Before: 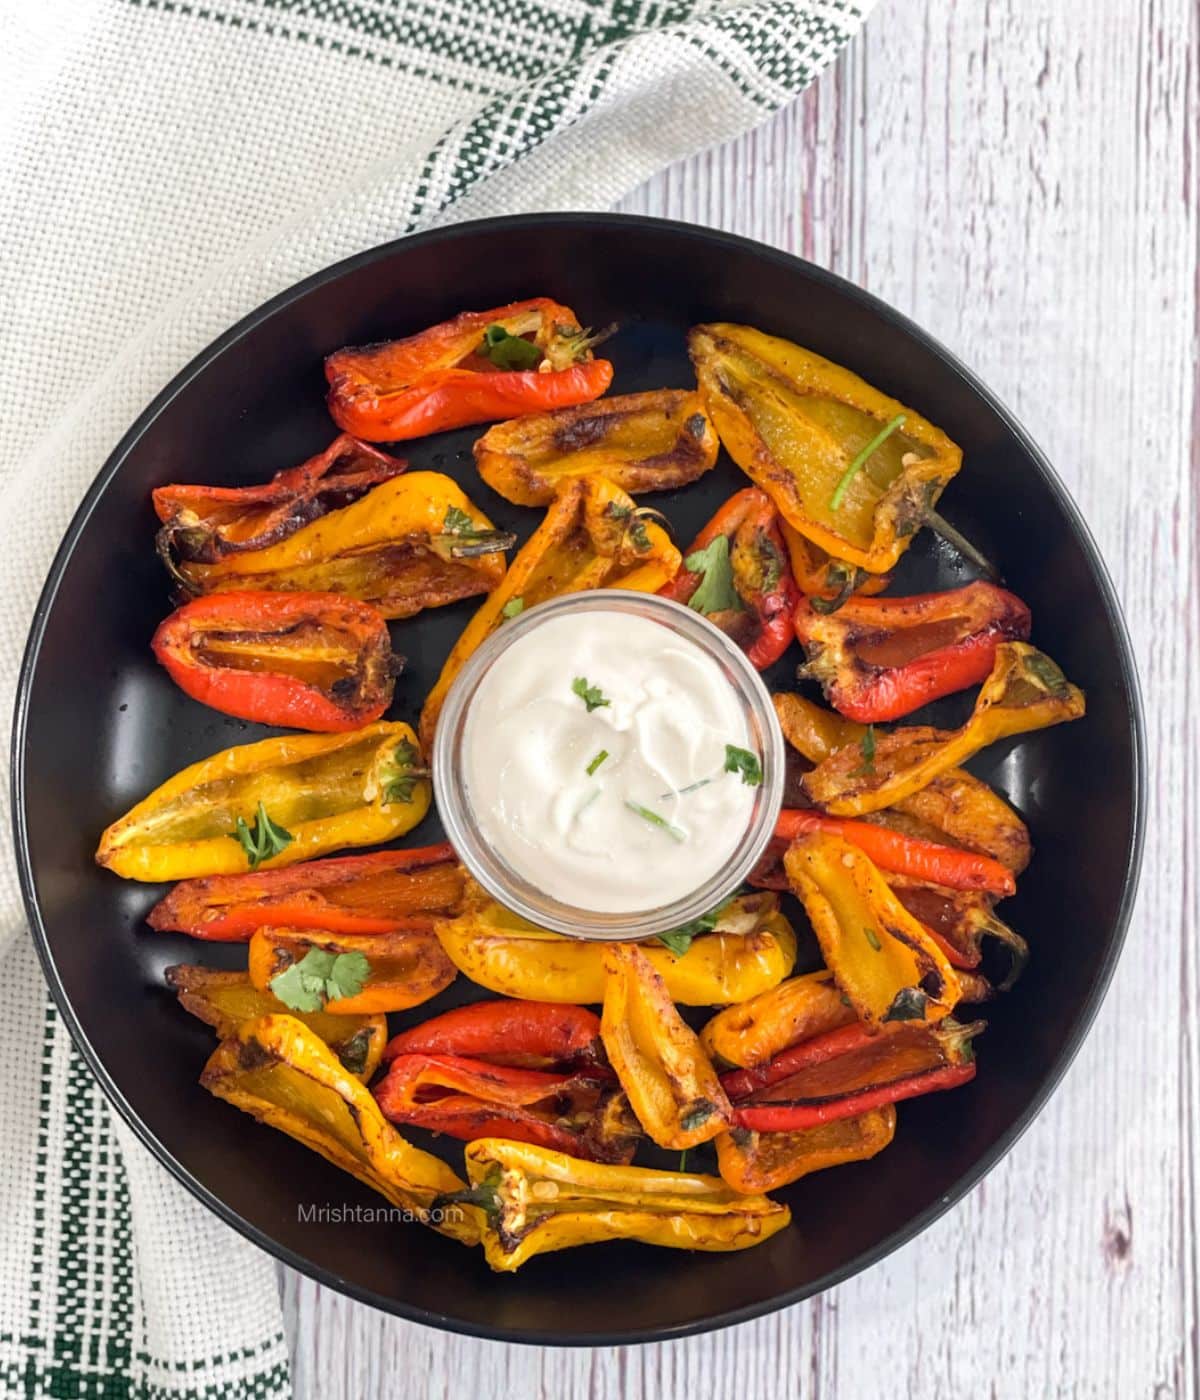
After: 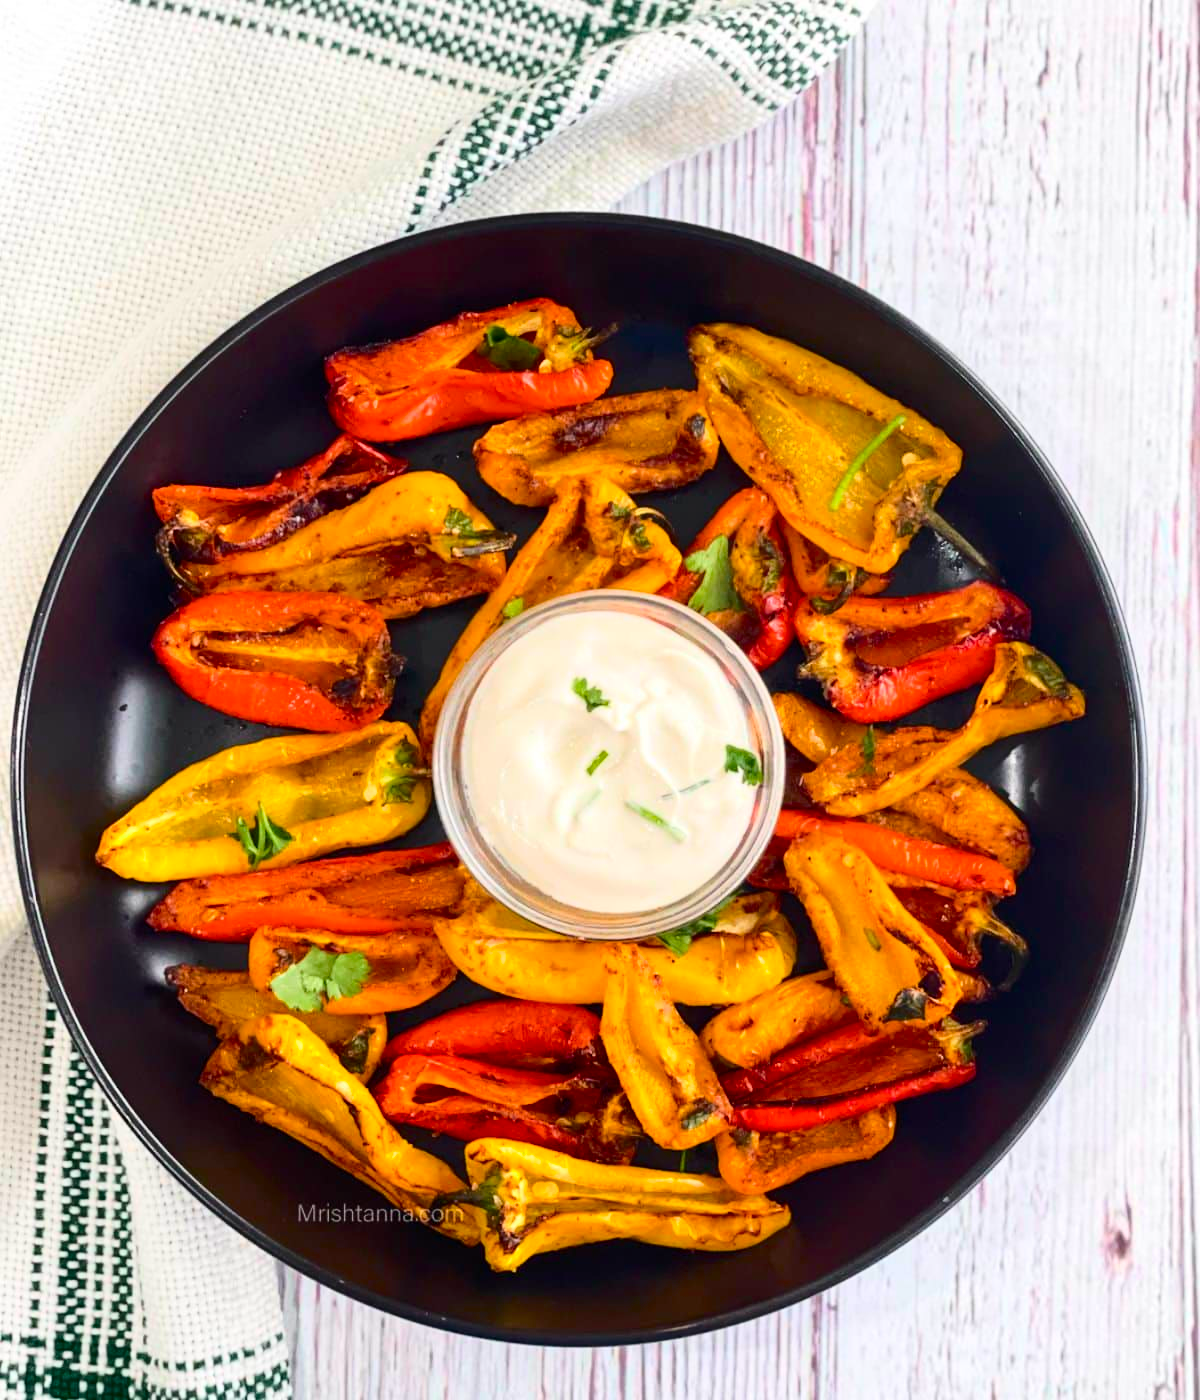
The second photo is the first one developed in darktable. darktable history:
tone curve: curves: ch0 [(0, 0) (0.234, 0.191) (0.48, 0.534) (0.608, 0.667) (0.725, 0.809) (0.864, 0.922) (1, 1)]; ch1 [(0, 0) (0.453, 0.43) (0.5, 0.5) (0.615, 0.649) (1, 1)]; ch2 [(0, 0) (0.5, 0.5) (0.586, 0.617) (1, 1)], color space Lab, independent channels, preserve colors none
color balance rgb: perceptual saturation grading › global saturation 29.99%
